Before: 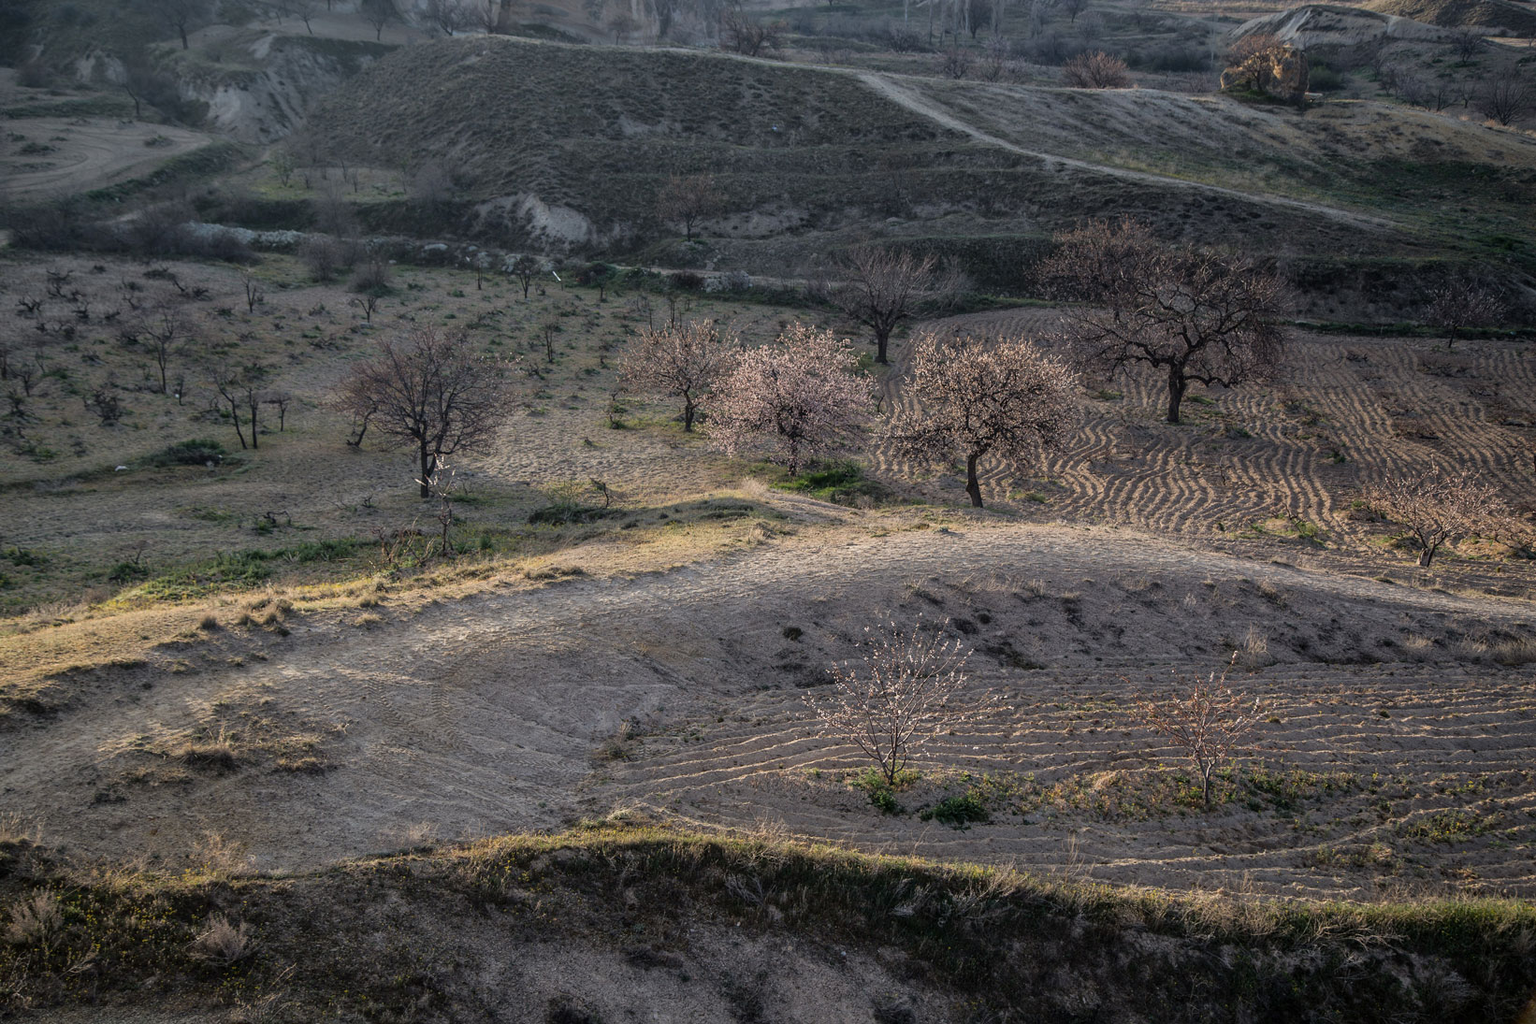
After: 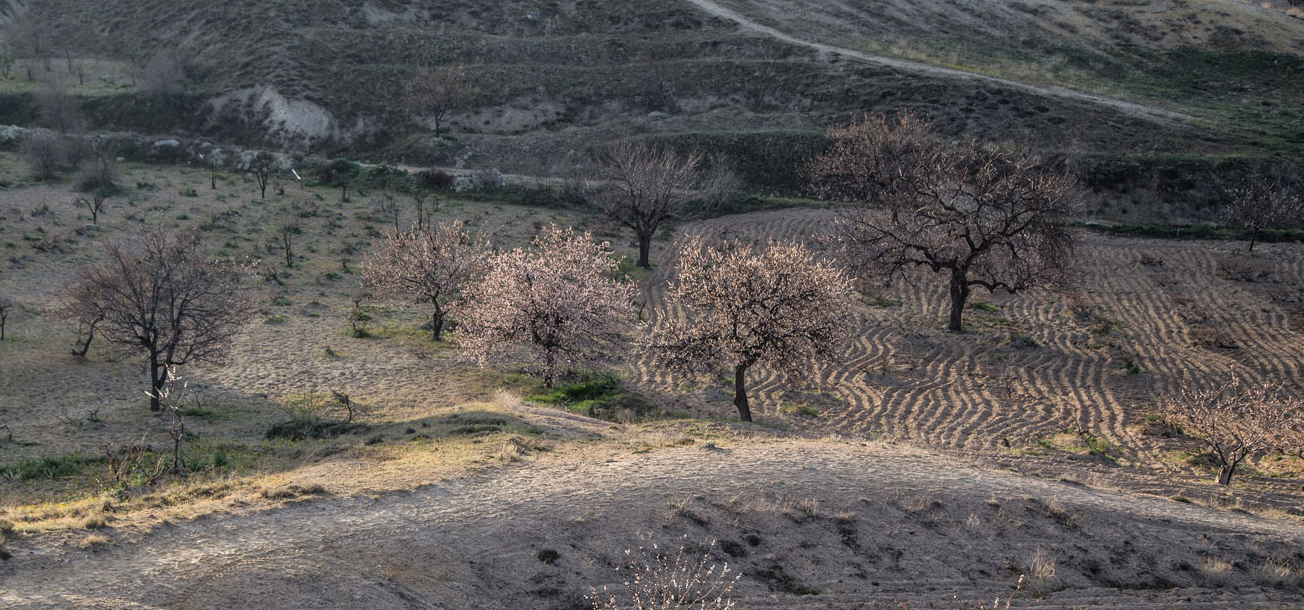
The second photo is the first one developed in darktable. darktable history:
crop: left 18.269%, top 11.127%, right 2.26%, bottom 33.075%
shadows and highlights: shadows 30.96, highlights 1.87, soften with gaussian
exposure: exposure 0.201 EV, compensate highlight preservation false
